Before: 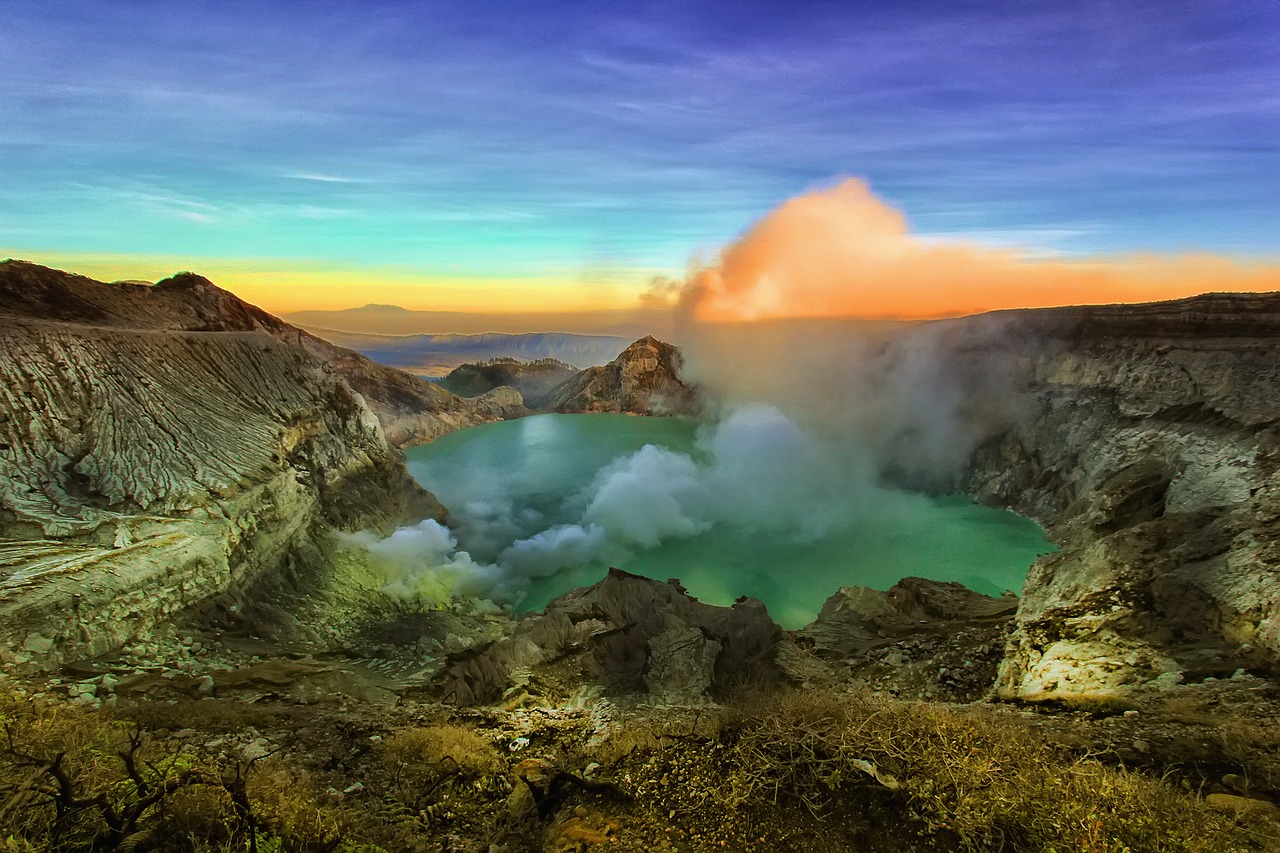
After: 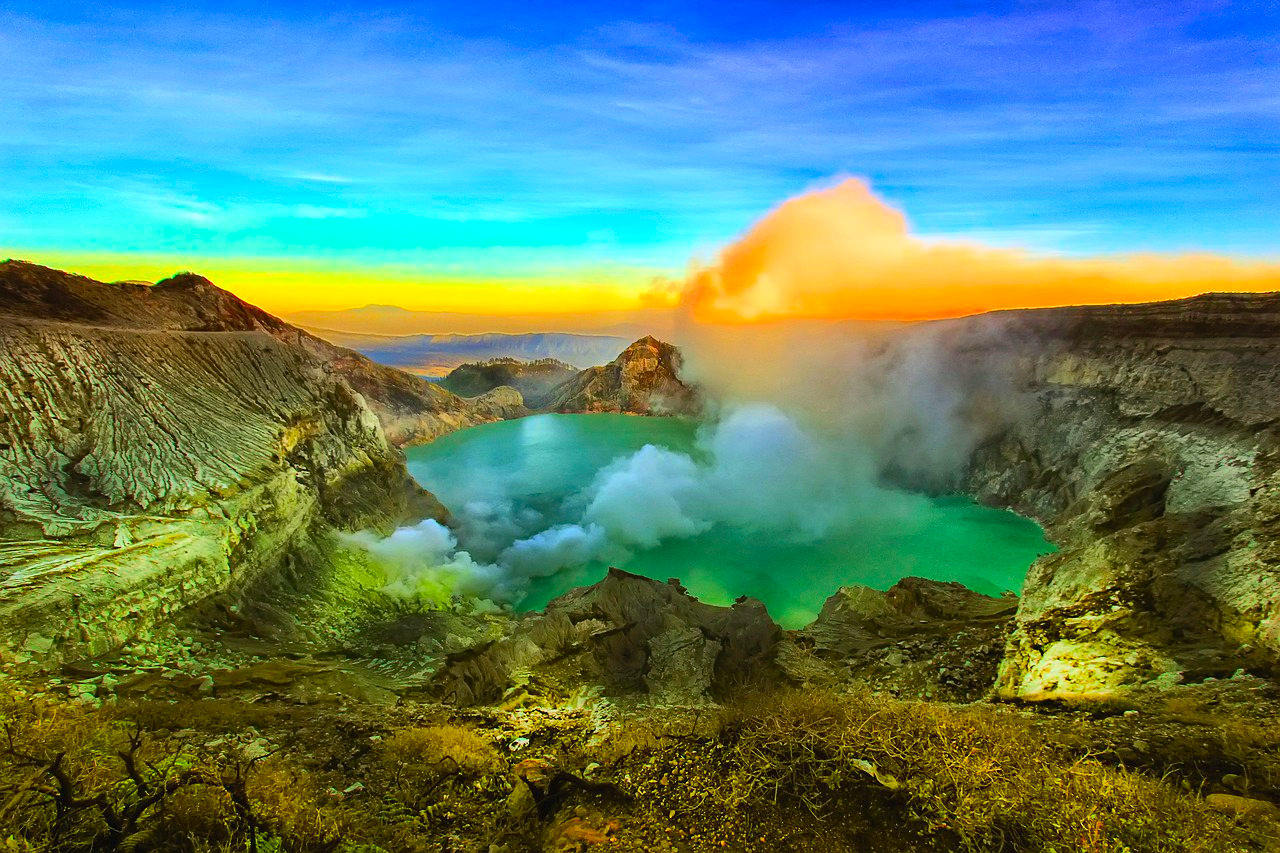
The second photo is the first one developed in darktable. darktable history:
white balance: red 0.978, blue 0.999
contrast brightness saturation: contrast 0.2, brightness 0.2, saturation 0.8
